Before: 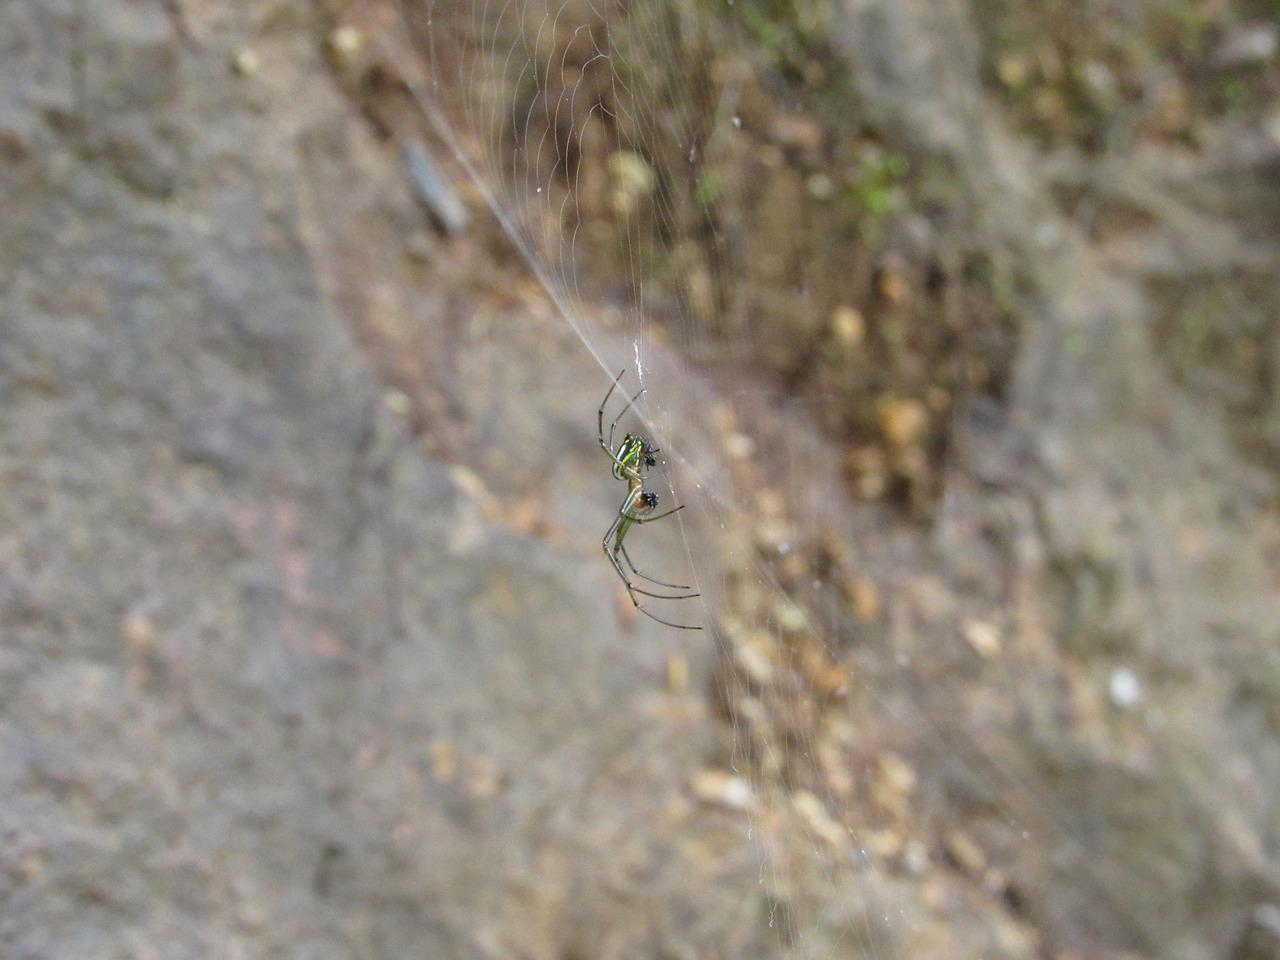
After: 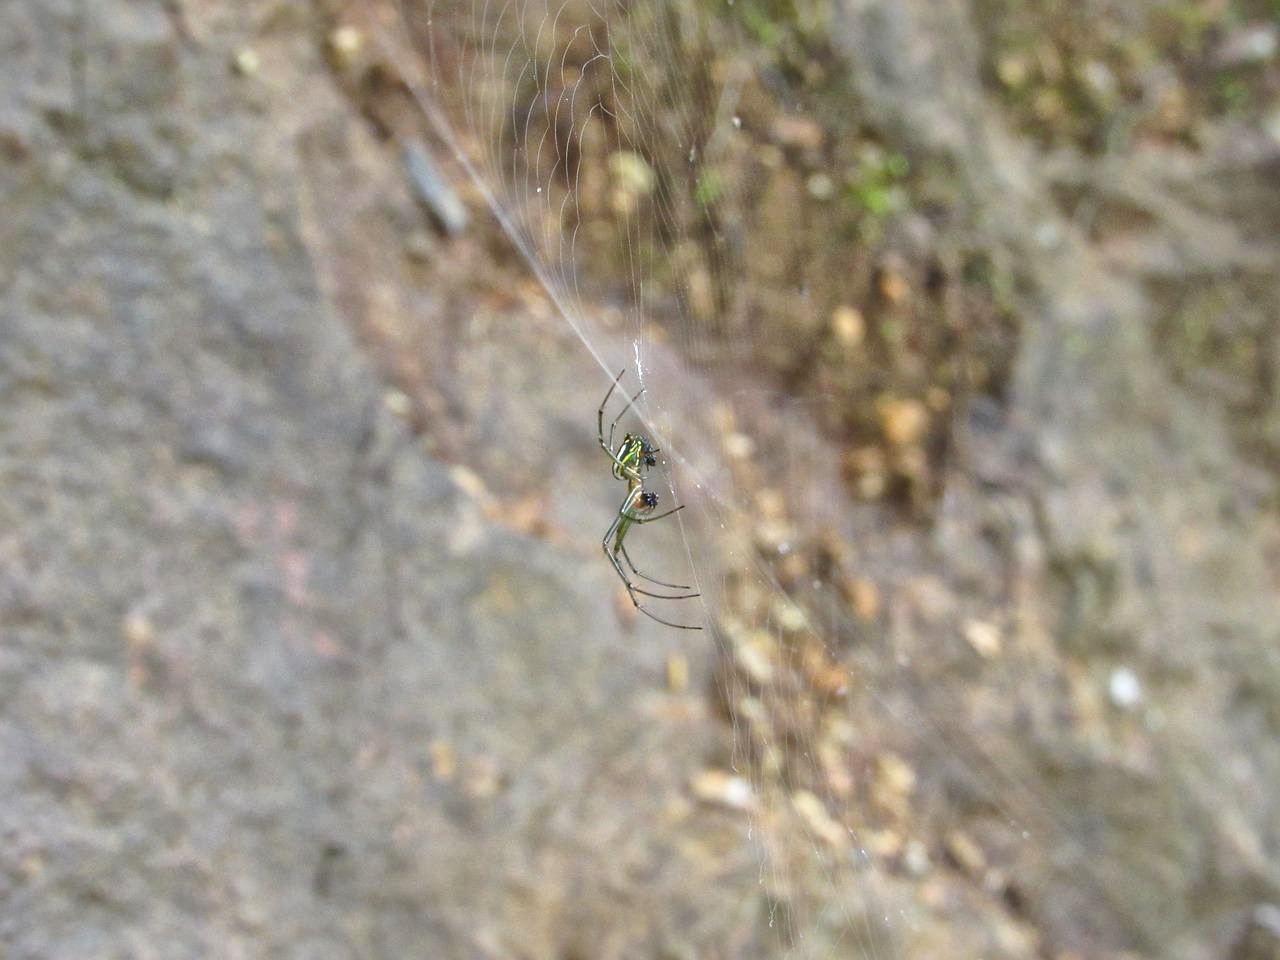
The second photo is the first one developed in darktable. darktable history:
local contrast: mode bilateral grid, contrast 19, coarseness 50, detail 120%, midtone range 0.2
tone equalizer: -8 EV 0.991 EV, -7 EV 0.974 EV, -6 EV 0.981 EV, -5 EV 1.01 EV, -4 EV 1.03 EV, -3 EV 0.751 EV, -2 EV 0.47 EV, -1 EV 0.228 EV
